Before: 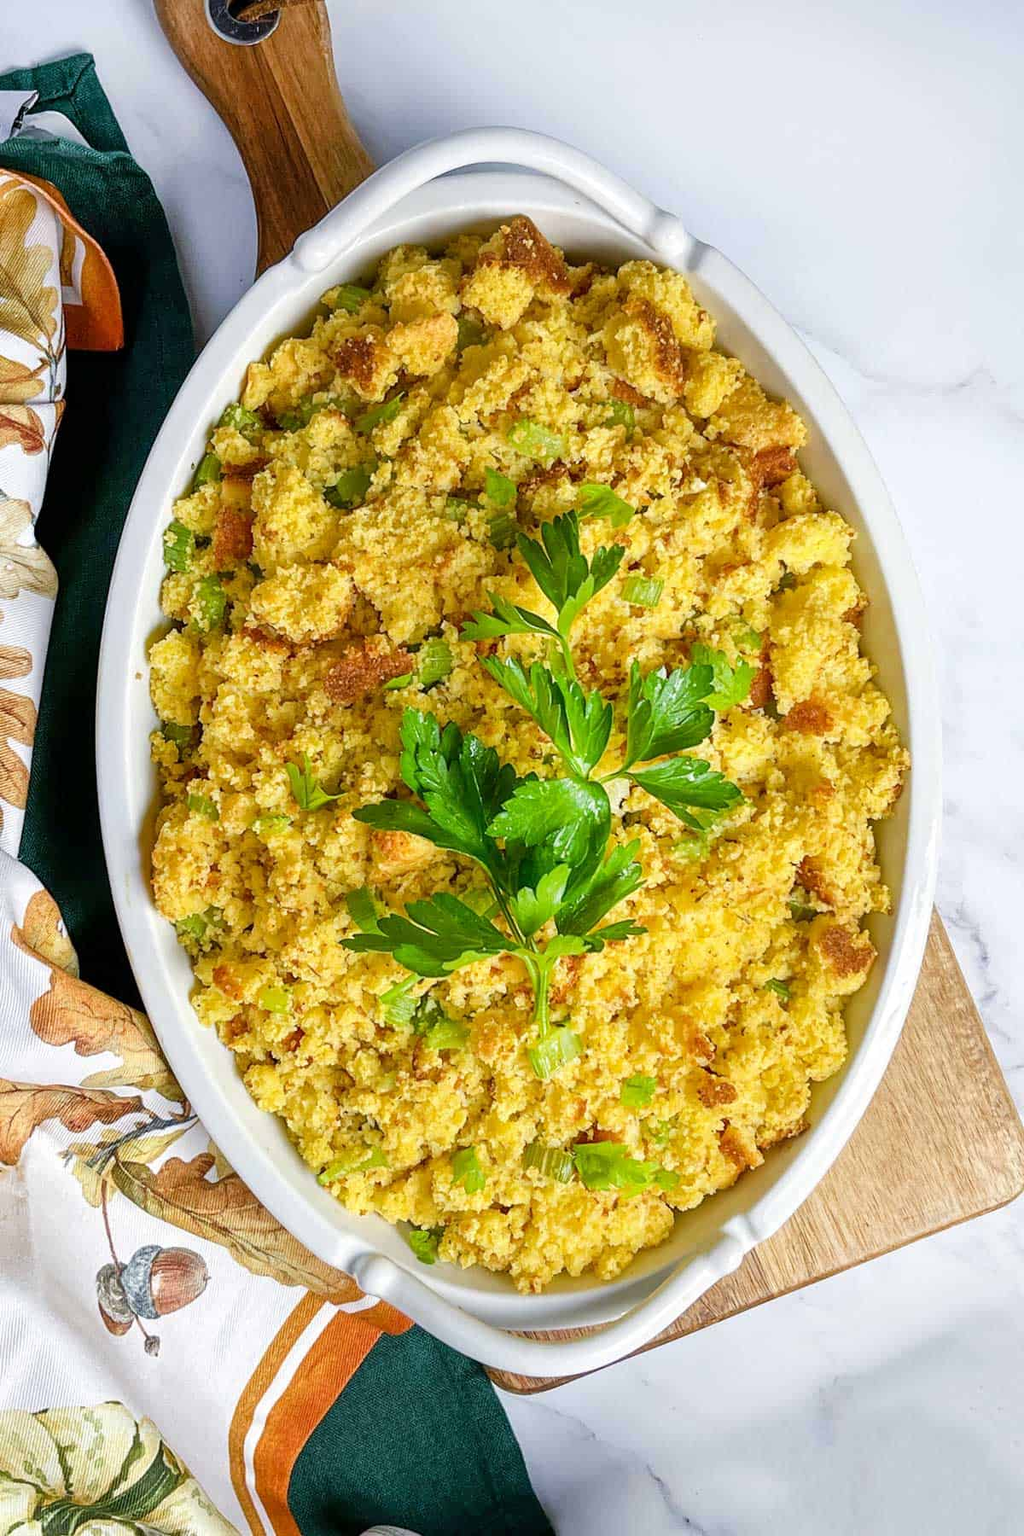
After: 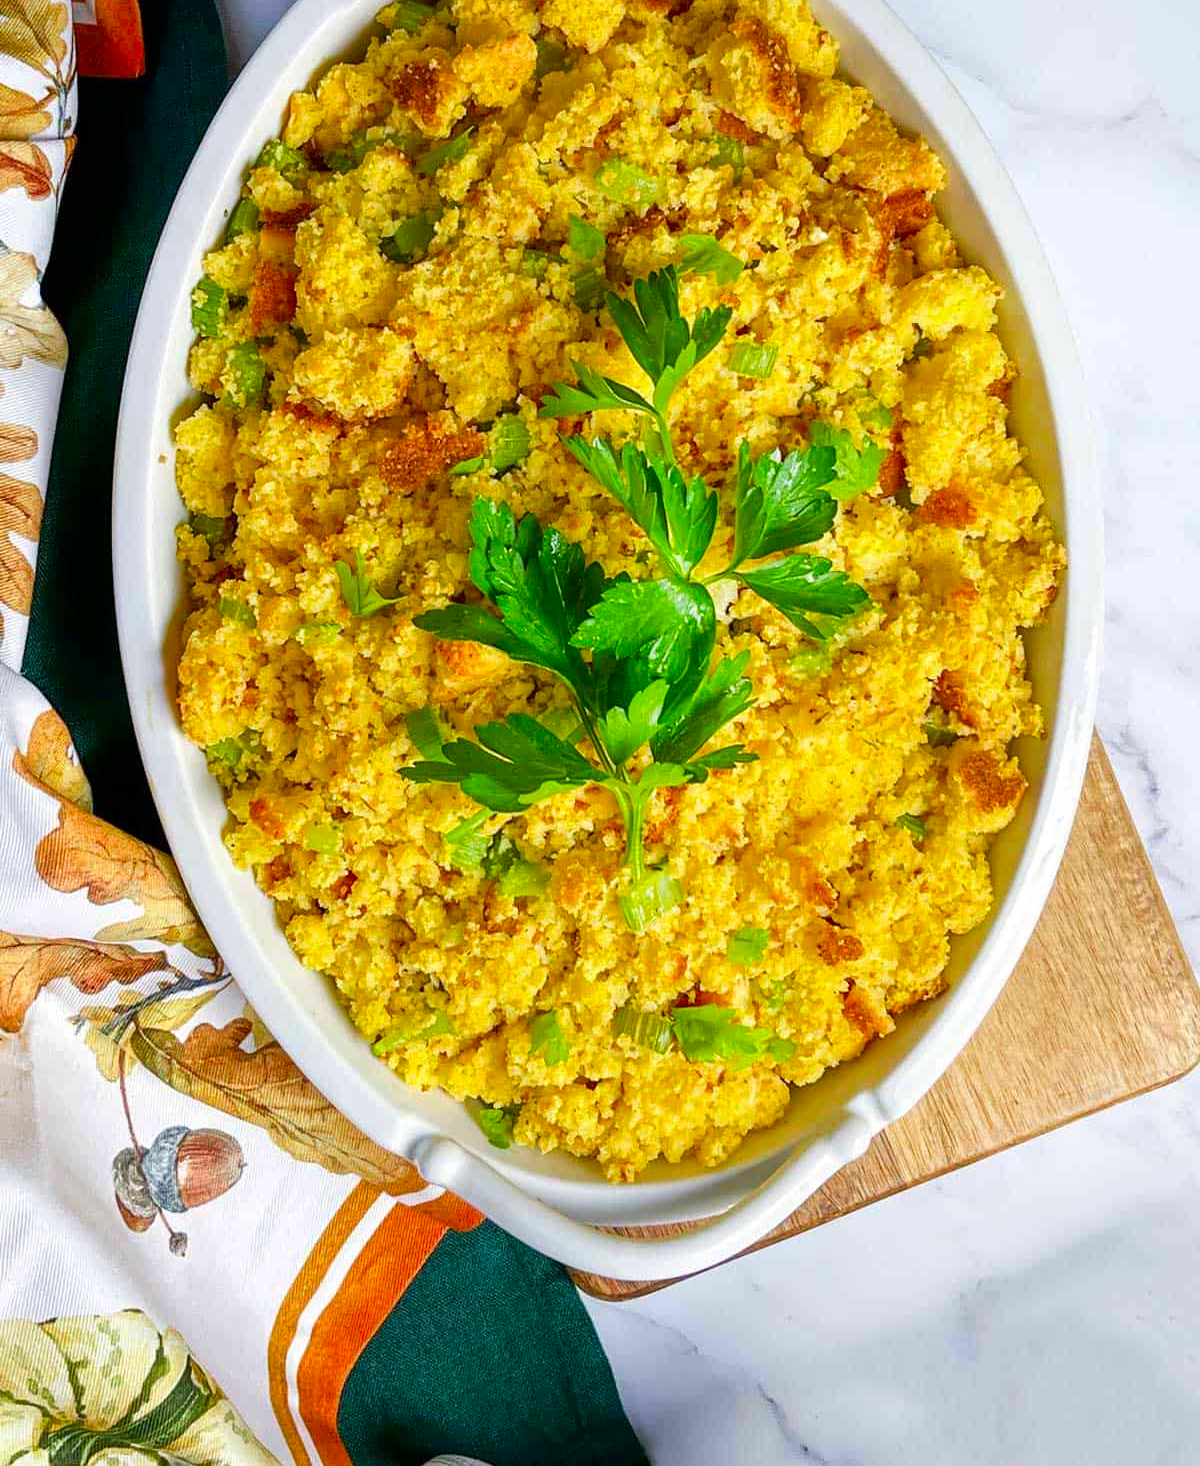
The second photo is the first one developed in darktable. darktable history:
contrast brightness saturation: brightness -0.02, saturation 0.35
shadows and highlights: radius 331.84, shadows 53.55, highlights -100, compress 94.63%, highlights color adjustment 73.23%, soften with gaussian
crop and rotate: top 18.507%
